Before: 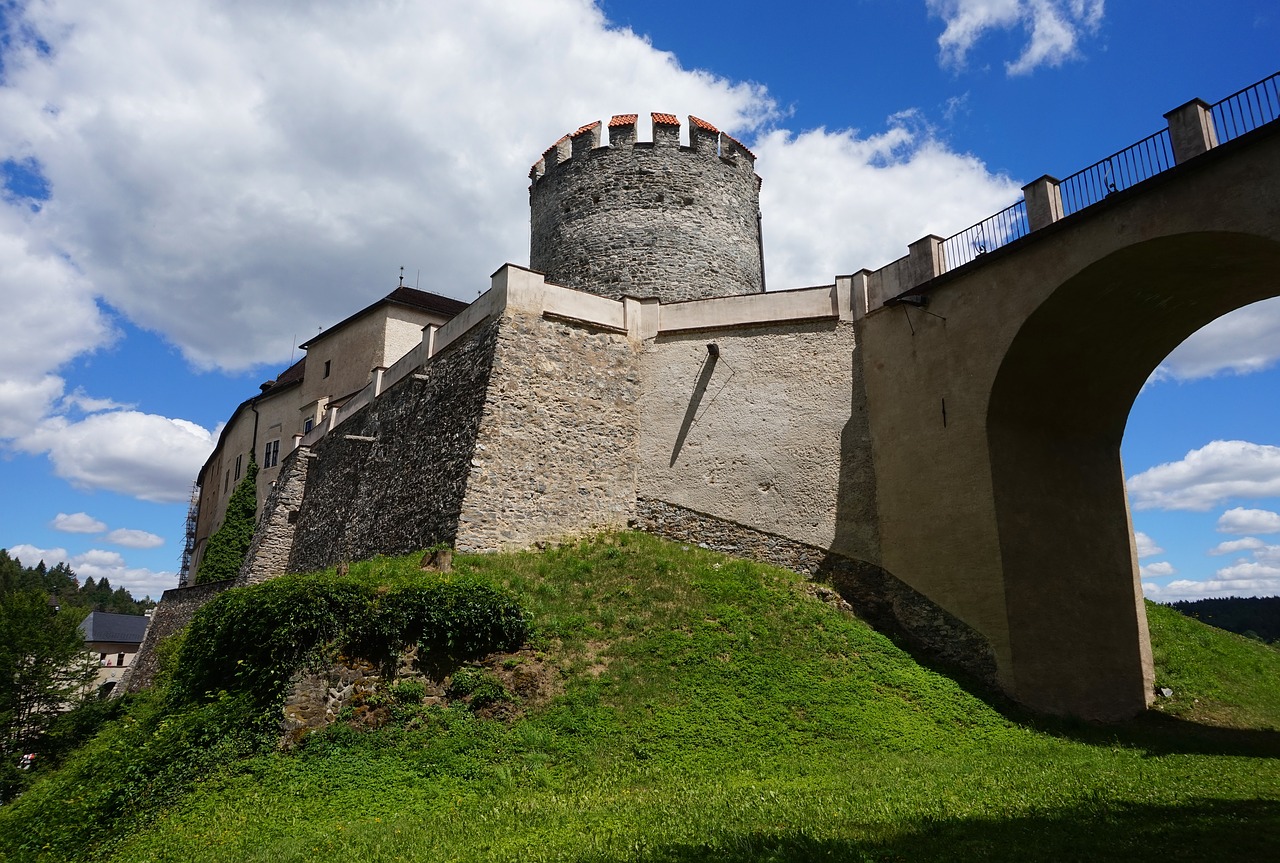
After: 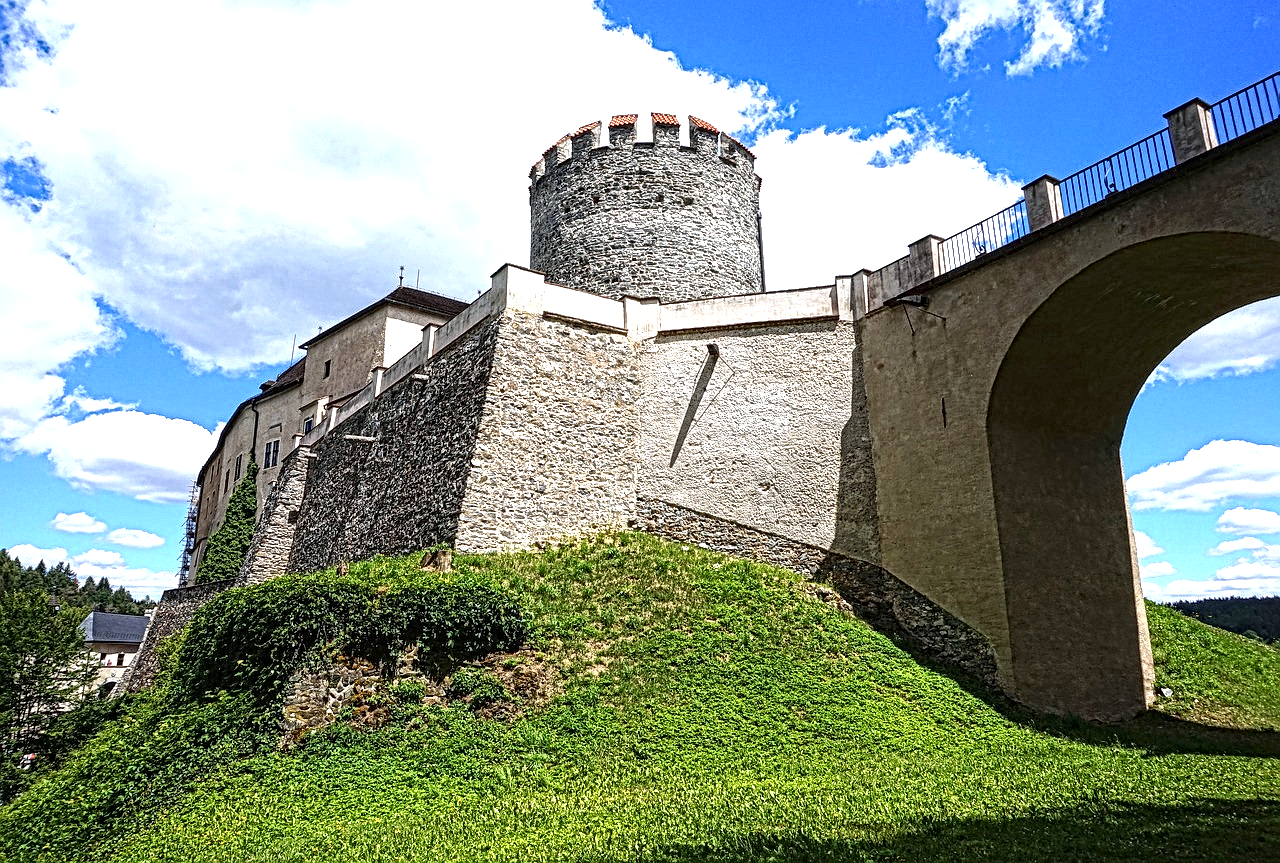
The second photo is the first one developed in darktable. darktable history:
local contrast: mode bilateral grid, contrast 20, coarseness 3, detail 300%, midtone range 0.2
white balance: red 0.974, blue 1.044
exposure: black level correction 0, exposure 1.1 EV, compensate exposure bias true, compensate highlight preservation false
